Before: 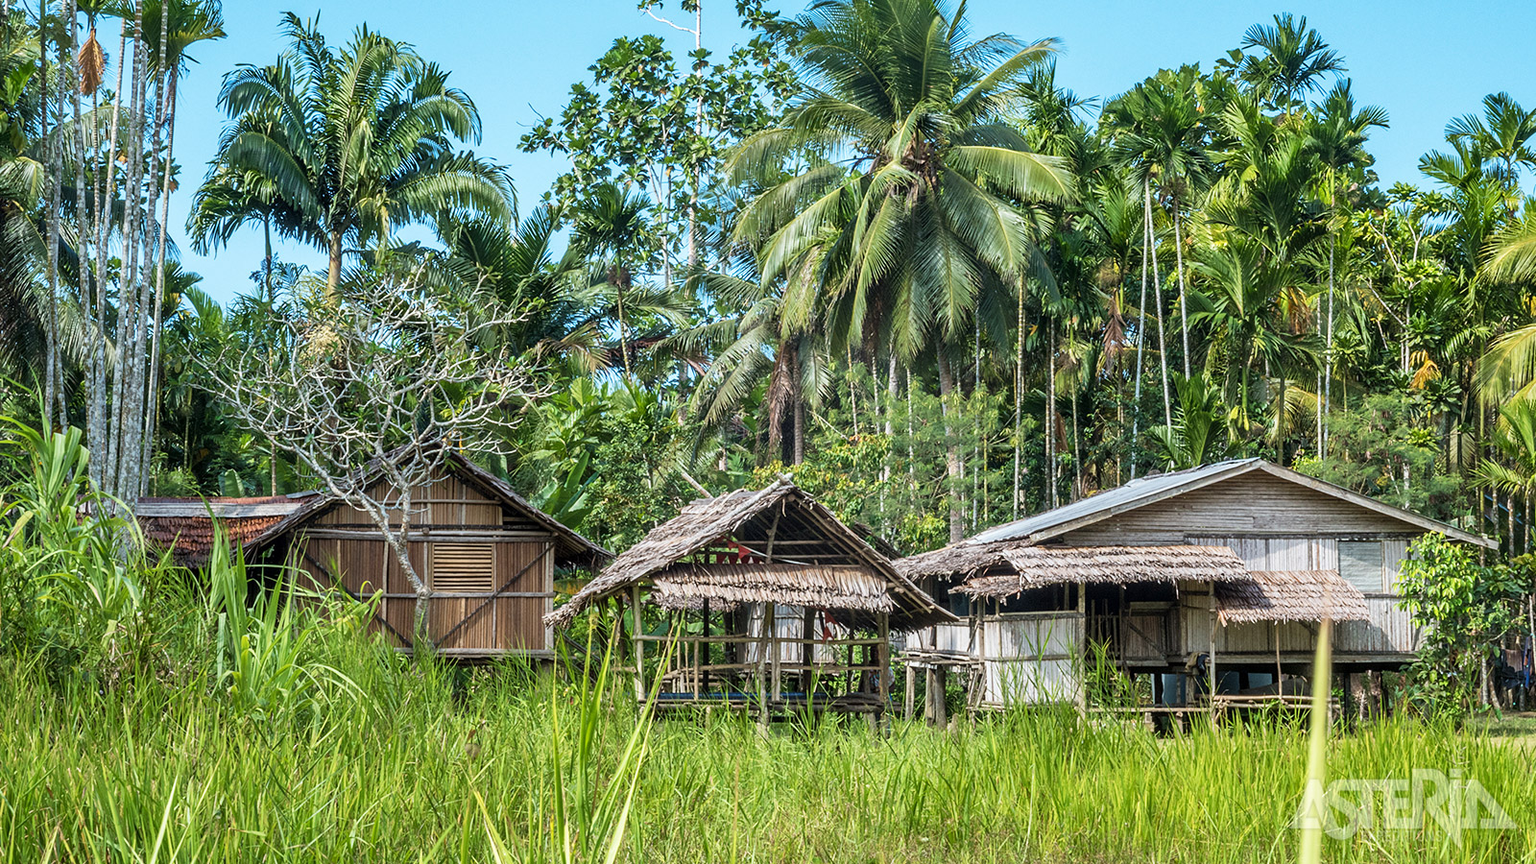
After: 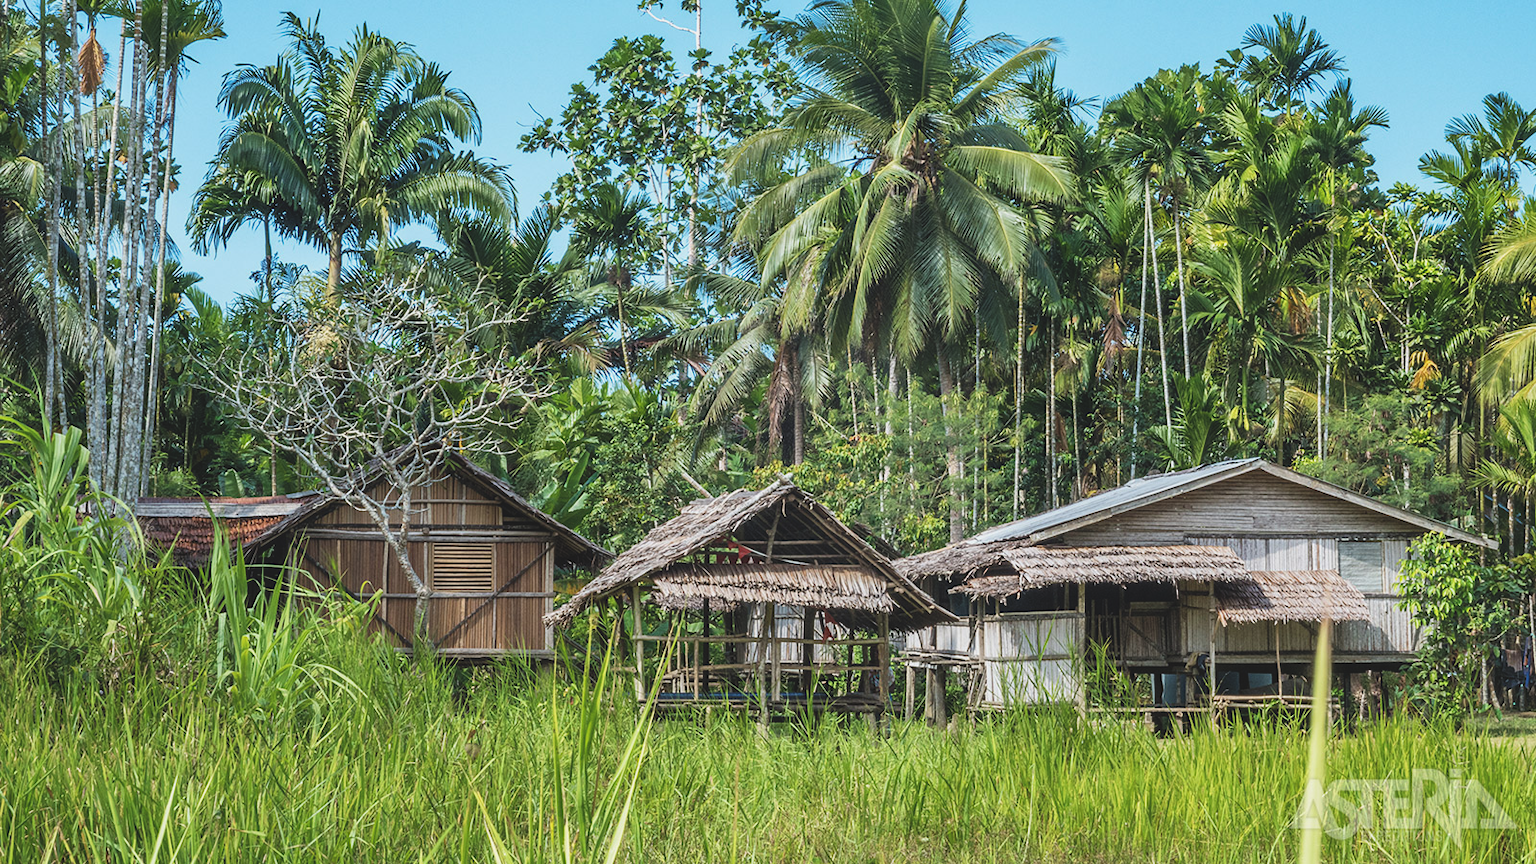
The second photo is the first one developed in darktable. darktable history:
exposure: black level correction -0.014, exposure -0.193 EV, compensate highlight preservation false
